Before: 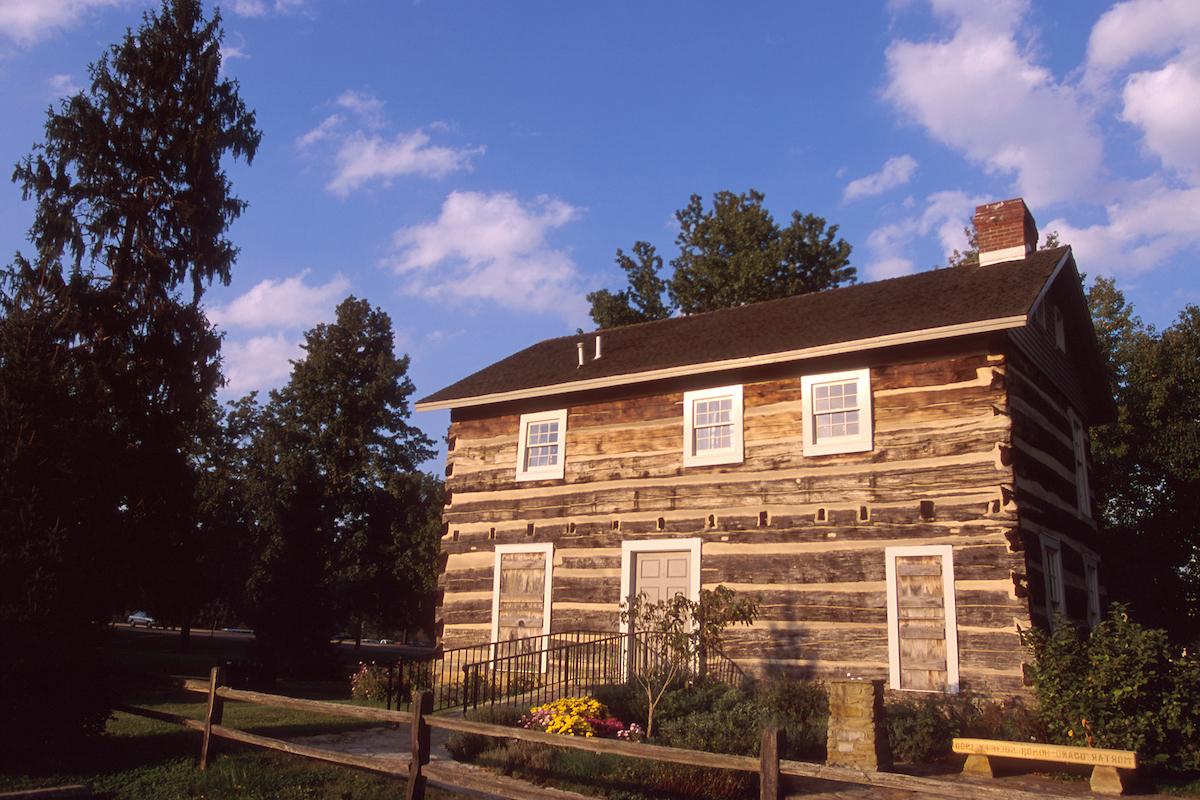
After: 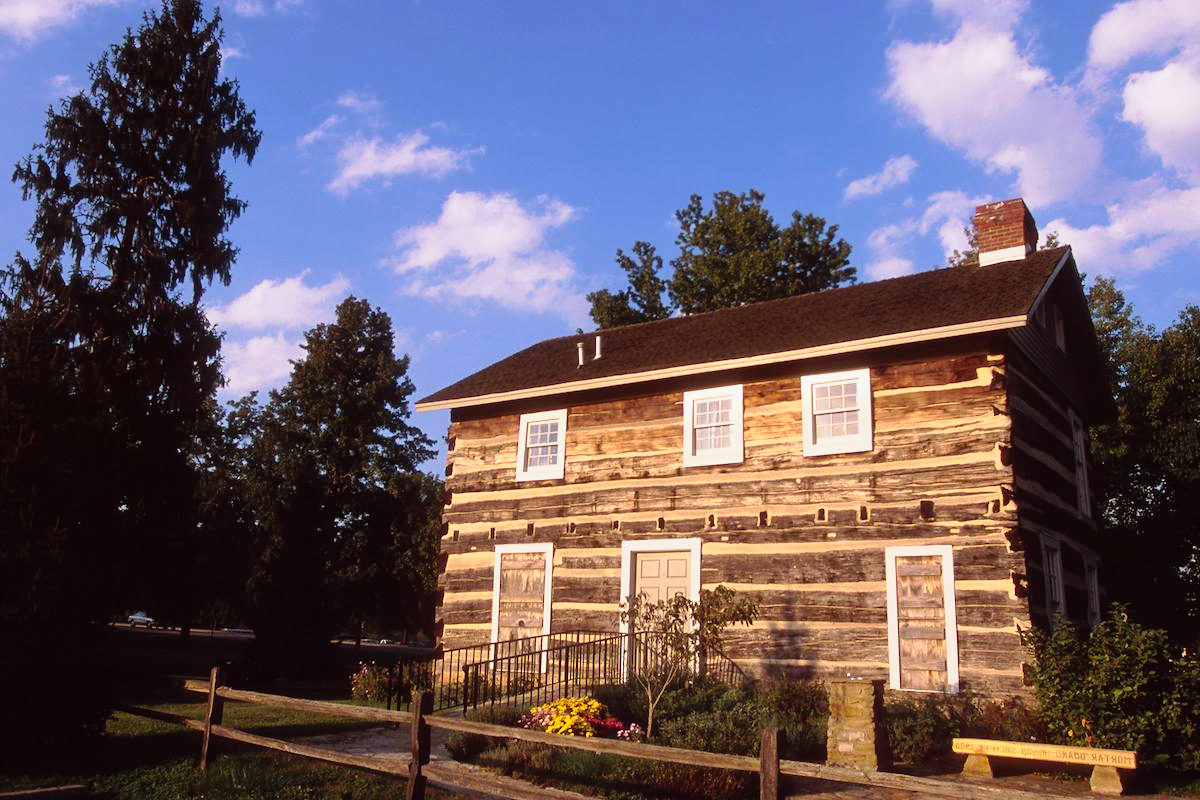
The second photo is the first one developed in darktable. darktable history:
tone curve: curves: ch0 [(0, 0) (0.105, 0.068) (0.195, 0.162) (0.283, 0.283) (0.384, 0.404) (0.485, 0.531) (0.638, 0.681) (0.795, 0.879) (1, 0.977)]; ch1 [(0, 0) (0.161, 0.092) (0.35, 0.33) (0.379, 0.401) (0.456, 0.469) (0.504, 0.501) (0.512, 0.523) (0.58, 0.597) (0.635, 0.646) (1, 1)]; ch2 [(0, 0) (0.371, 0.362) (0.437, 0.437) (0.5, 0.5) (0.53, 0.523) (0.56, 0.58) (0.622, 0.606) (1, 1)], preserve colors none
